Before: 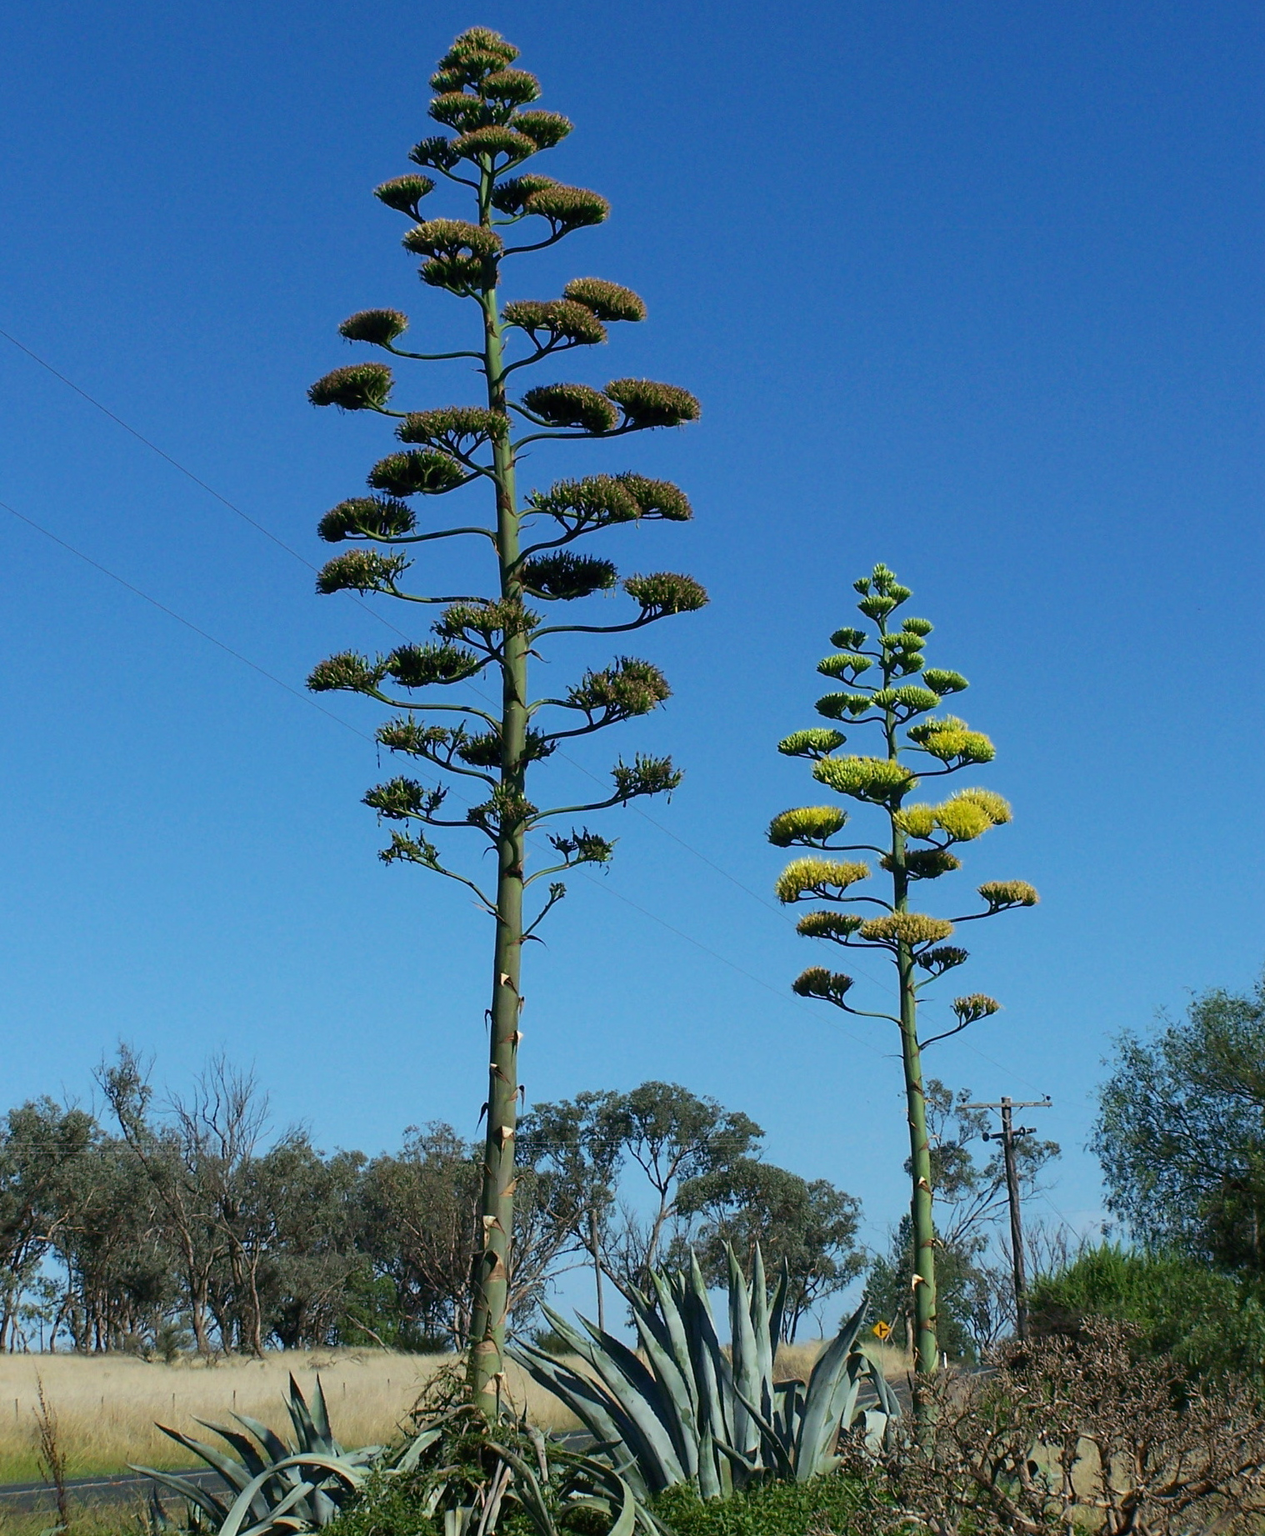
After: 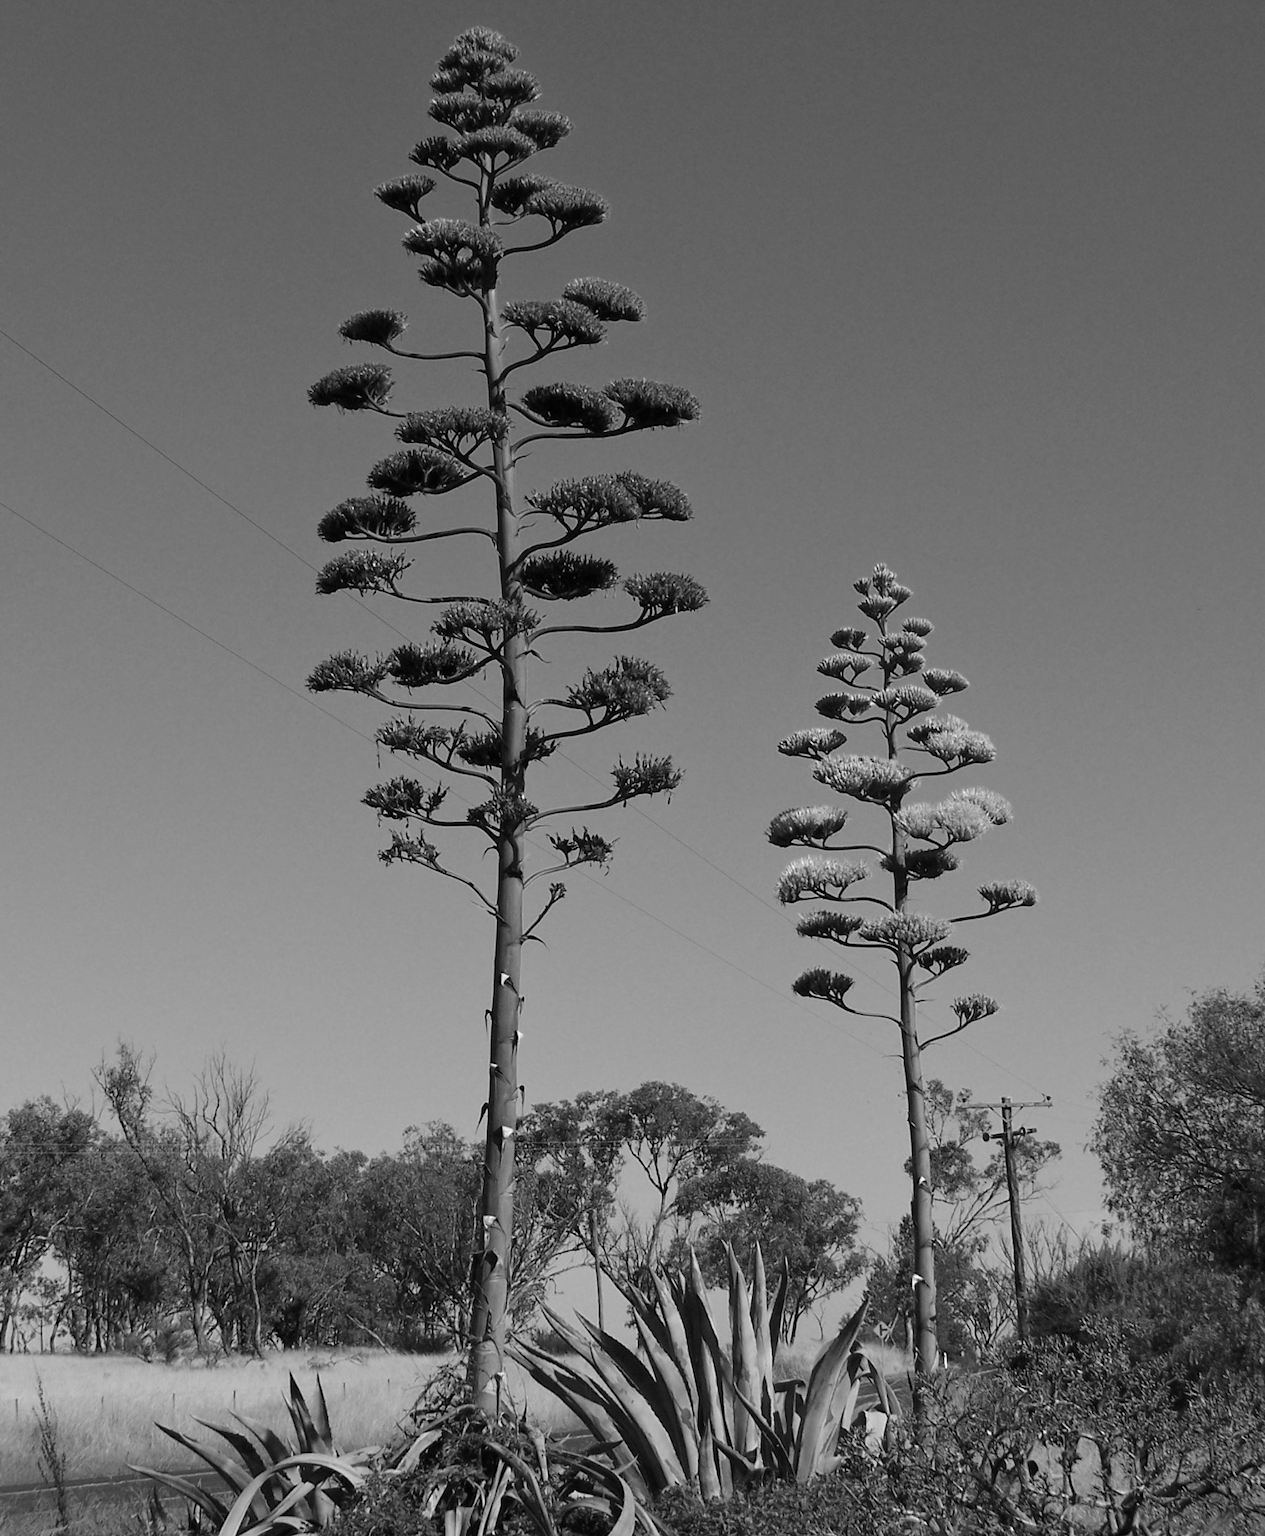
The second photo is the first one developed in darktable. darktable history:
monochrome: a -4.13, b 5.16, size 1
color correction: highlights a* -0.95, highlights b* 4.5, shadows a* 3.55
